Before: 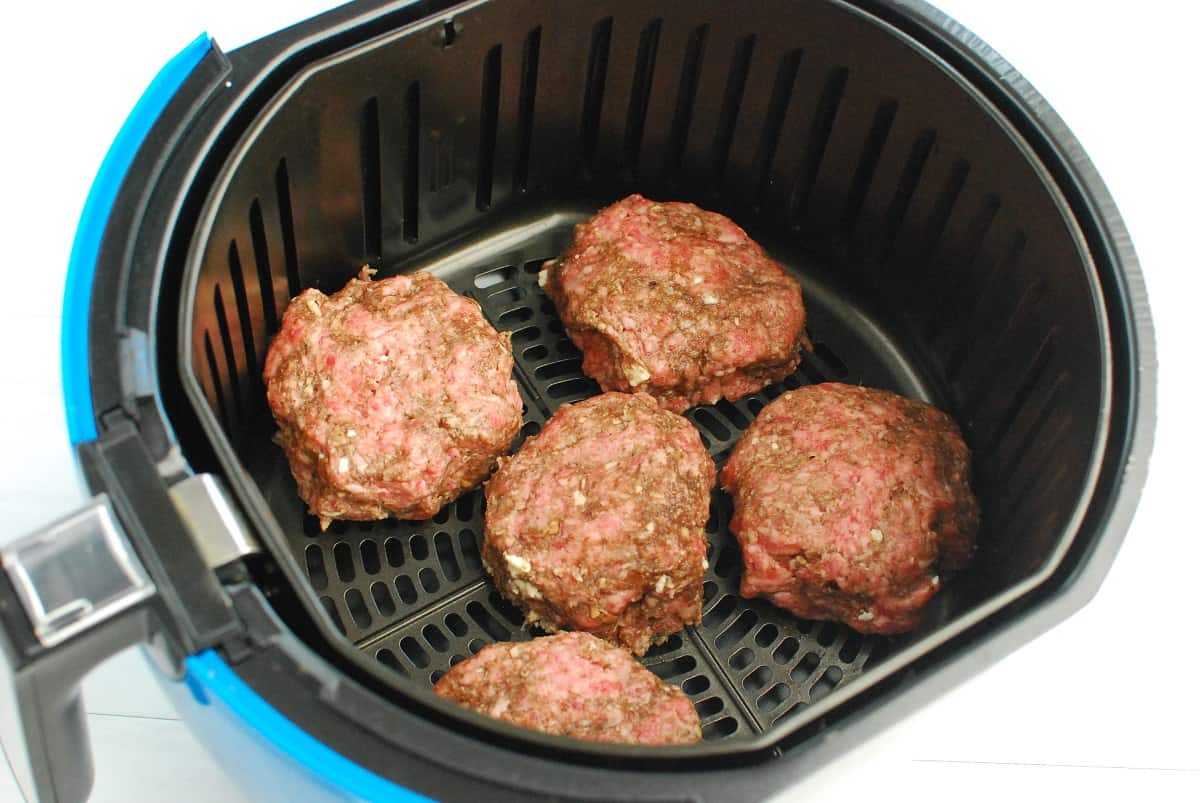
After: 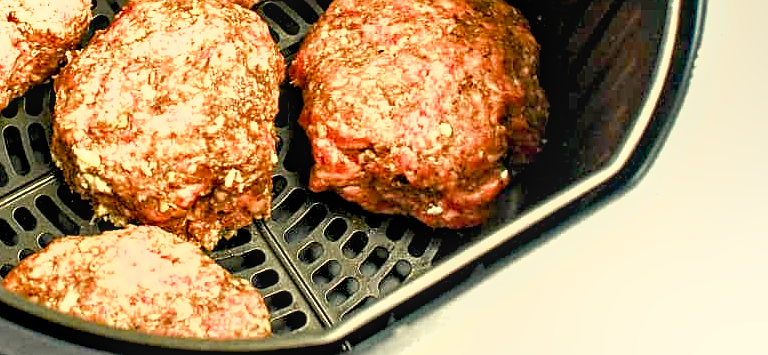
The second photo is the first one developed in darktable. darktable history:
crop and rotate: left 35.934%, top 50.804%, bottom 4.959%
shadows and highlights: shadows 60.84, soften with gaussian
exposure: black level correction 0.012, exposure 0.697 EV, compensate highlight preservation false
sharpen: on, module defaults
haze removal: compatibility mode true, adaptive false
local contrast: on, module defaults
color balance rgb: highlights gain › chroma 7.976%, highlights gain › hue 84.12°, perceptual saturation grading › global saturation 0.566%, perceptual saturation grading › highlights -33.029%, perceptual saturation grading › mid-tones 15.027%, perceptual saturation grading › shadows 48.303%, perceptual brilliance grading › global brilliance 12.311%
